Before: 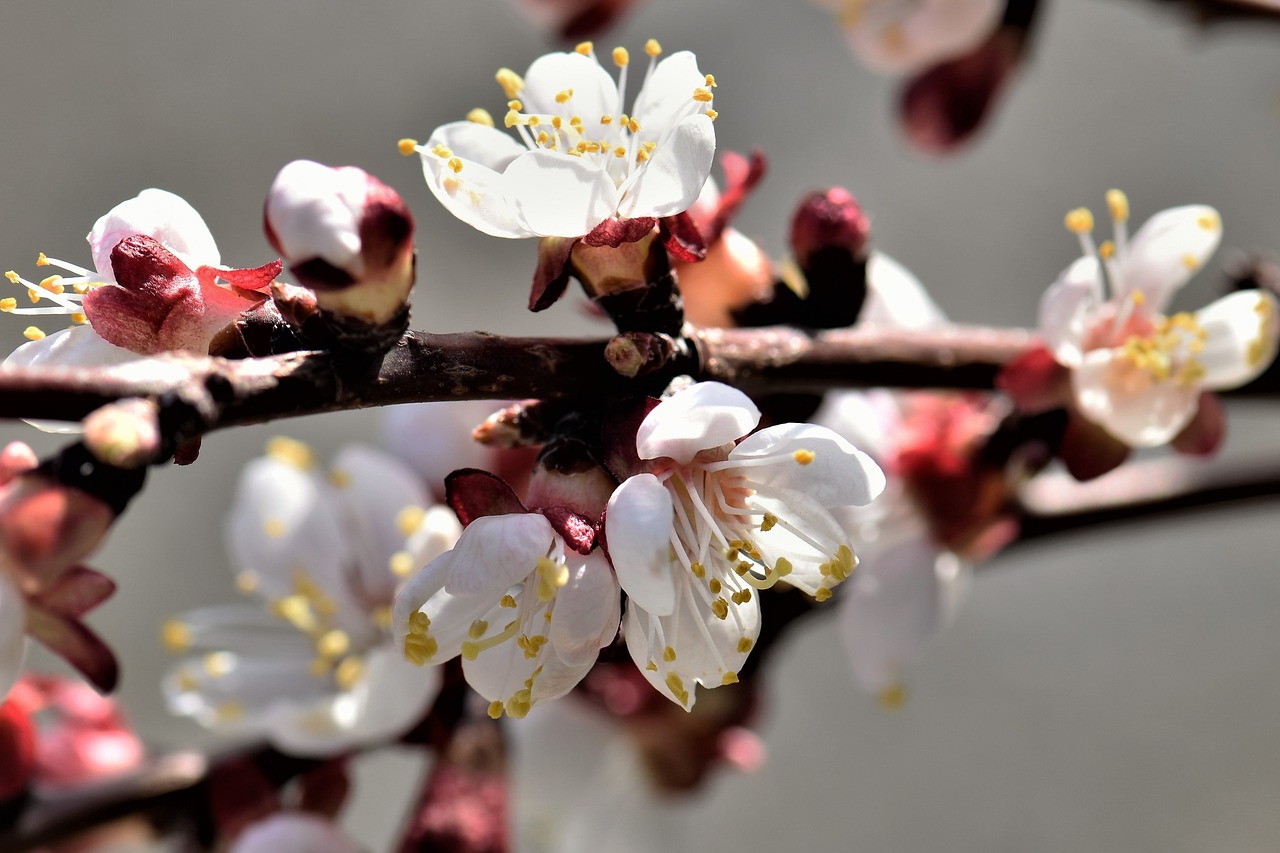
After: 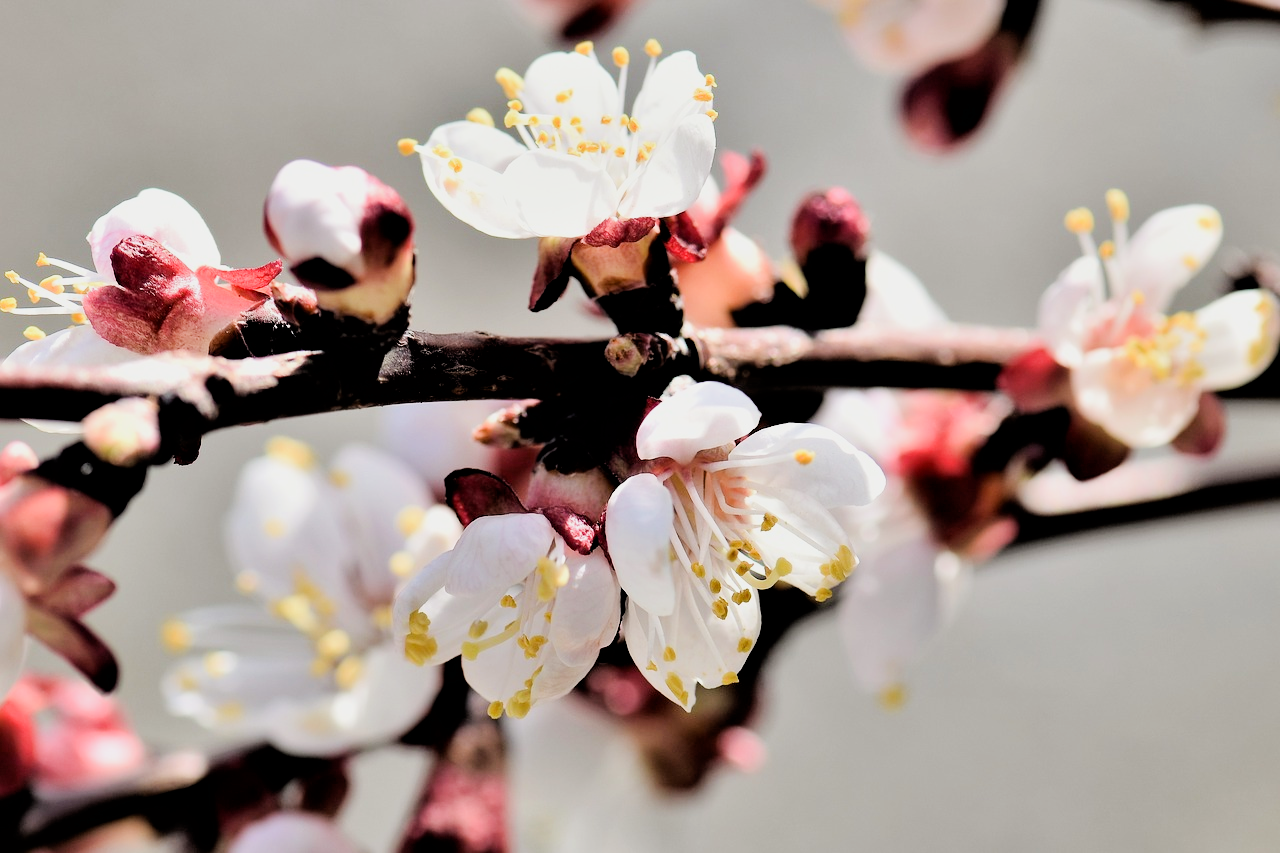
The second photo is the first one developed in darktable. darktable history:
exposure: black level correction 0.001, exposure 1.116 EV, compensate highlight preservation false
filmic rgb: black relative exposure -4.14 EV, white relative exposure 5.1 EV, hardness 2.11, contrast 1.165
